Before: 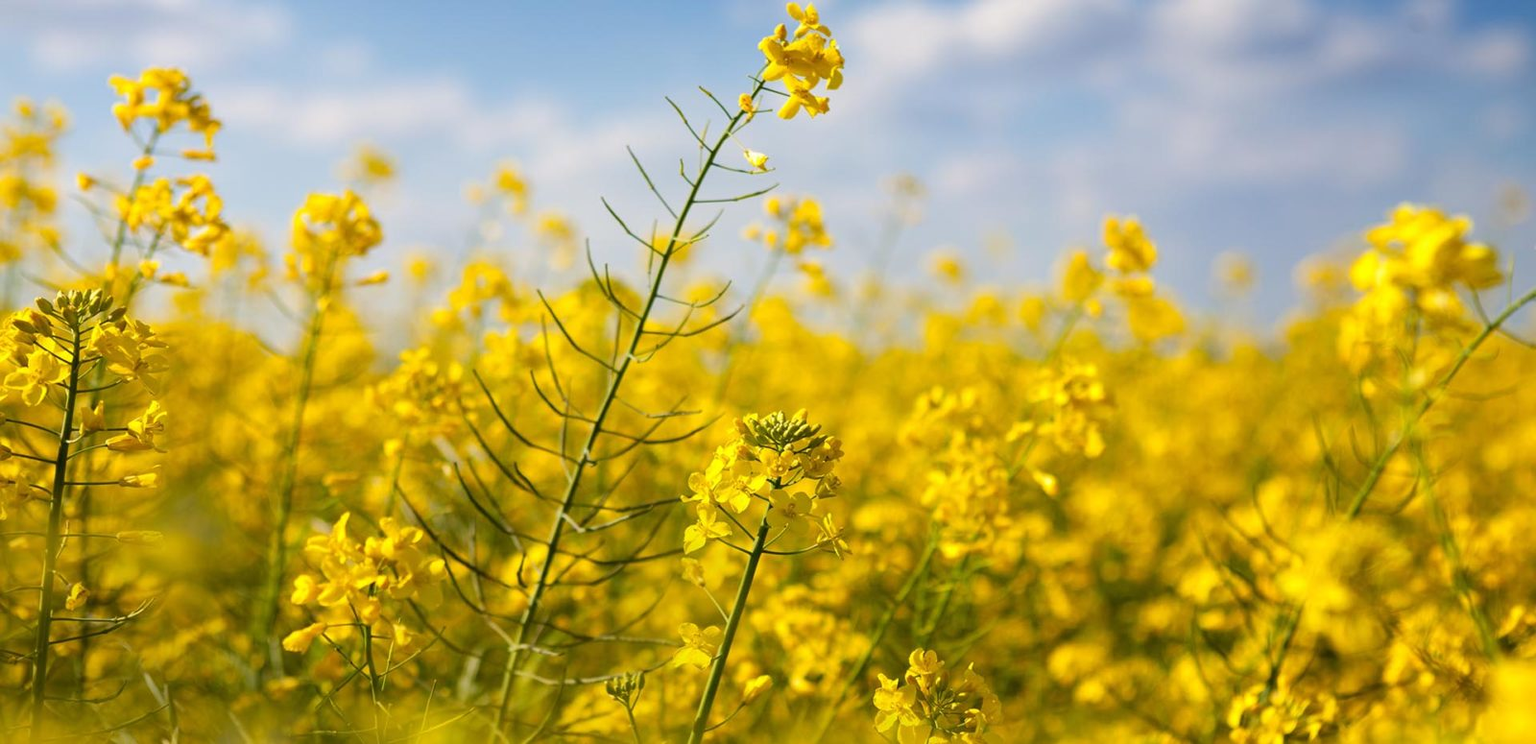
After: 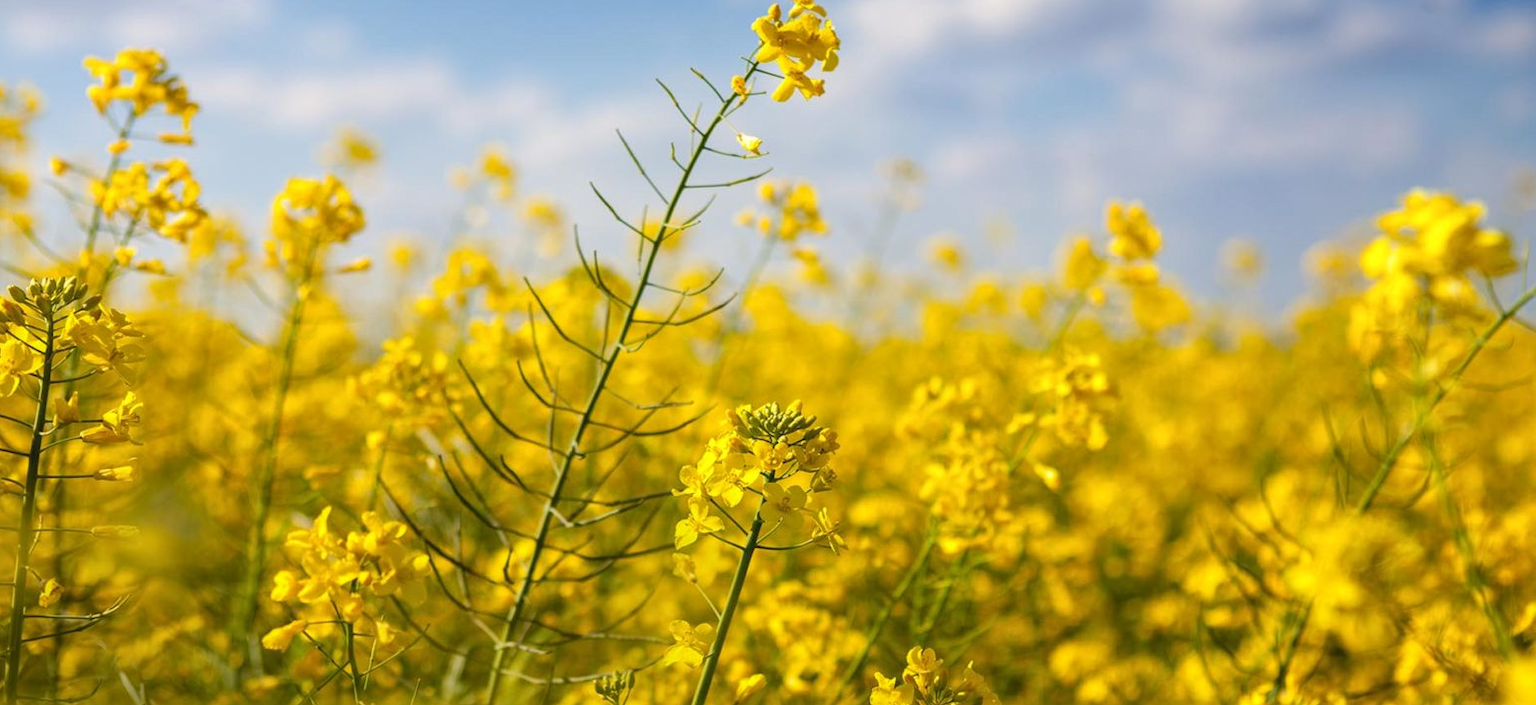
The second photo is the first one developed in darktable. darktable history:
local contrast: detail 109%
crop: left 1.86%, top 2.834%, right 0.899%, bottom 4.938%
